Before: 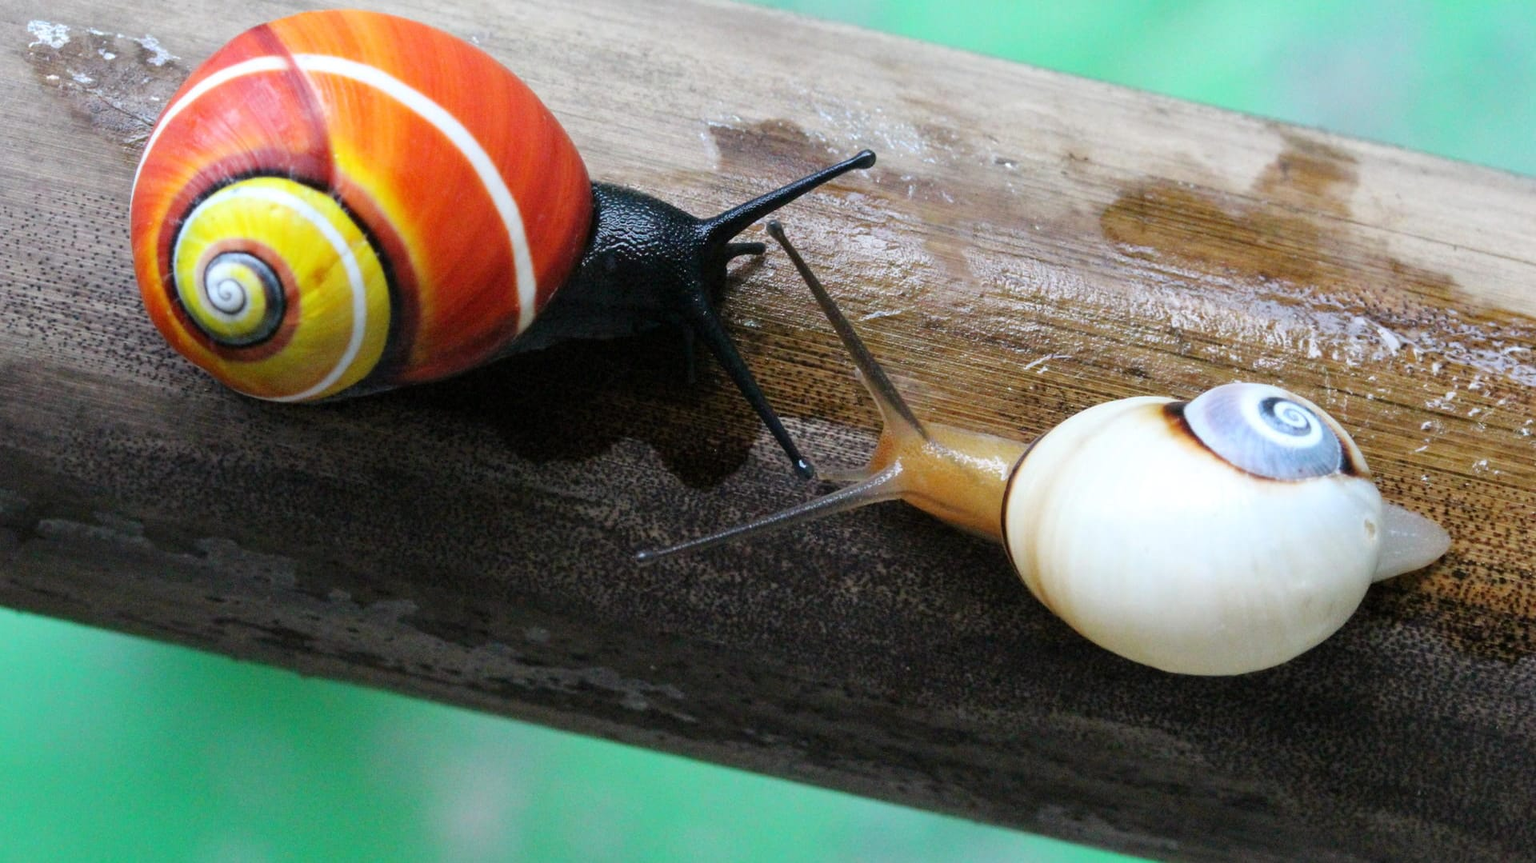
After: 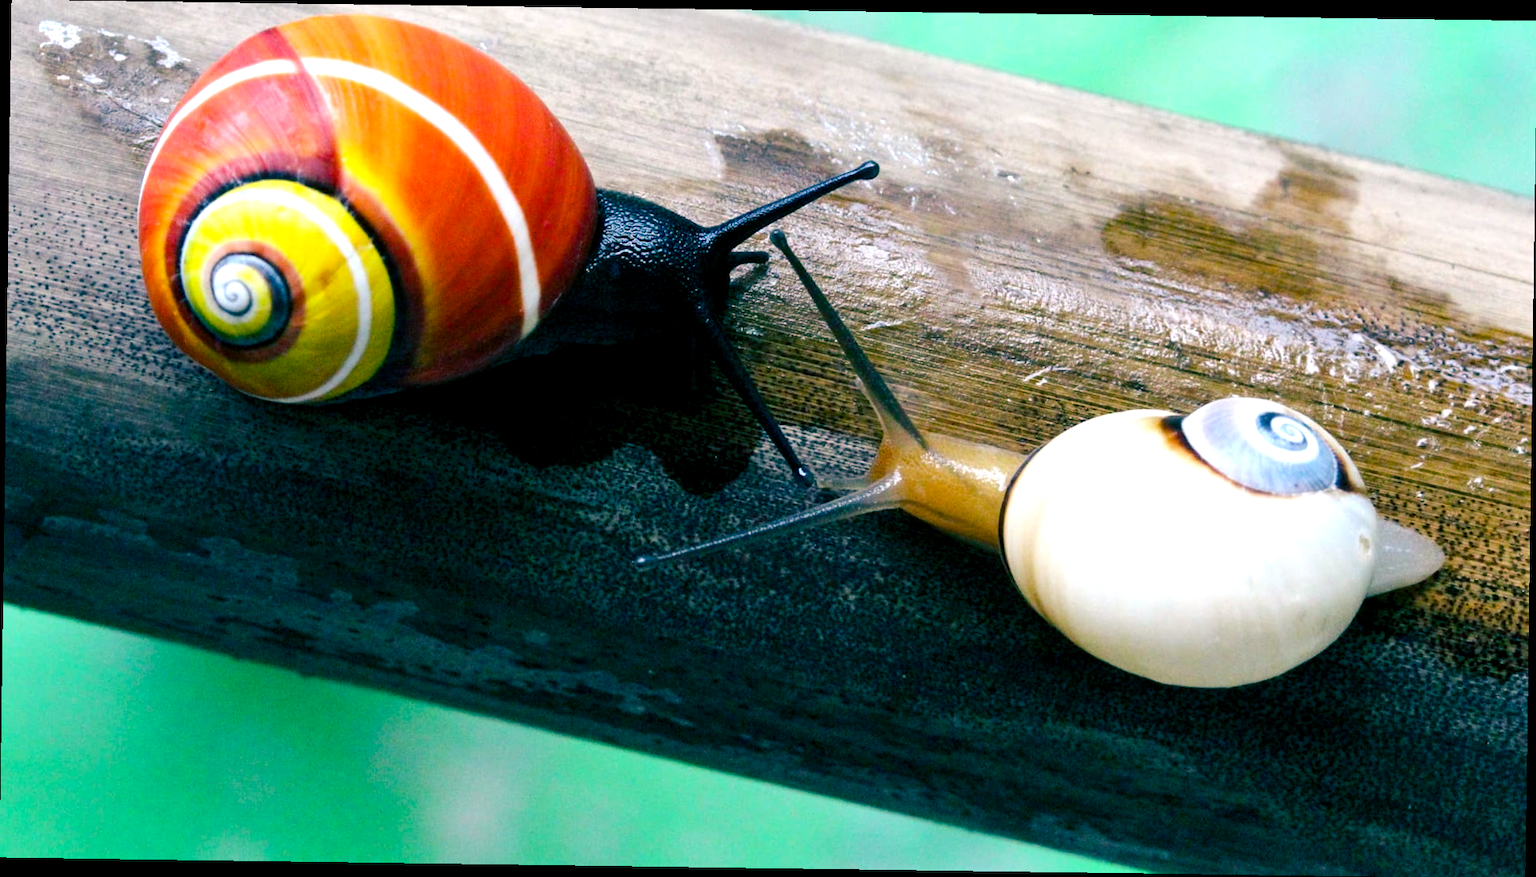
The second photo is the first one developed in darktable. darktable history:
tone equalizer: -8 EV -0.417 EV, -7 EV -0.389 EV, -6 EV -0.333 EV, -5 EV -0.222 EV, -3 EV 0.222 EV, -2 EV 0.333 EV, -1 EV 0.389 EV, +0 EV 0.417 EV, edges refinement/feathering 500, mask exposure compensation -1.57 EV, preserve details no
rotate and perspective: rotation 0.8°, automatic cropping off
color balance rgb: shadows lift › luminance -28.76%, shadows lift › chroma 10%, shadows lift › hue 230°, power › chroma 0.5%, power › hue 215°, highlights gain › luminance 7.14%, highlights gain › chroma 1%, highlights gain › hue 50°, global offset › luminance -0.29%, global offset › hue 260°, perceptual saturation grading › global saturation 20%, perceptual saturation grading › highlights -13.92%, perceptual saturation grading › shadows 50%
shadows and highlights: shadows 30.86, highlights 0, soften with gaussian
